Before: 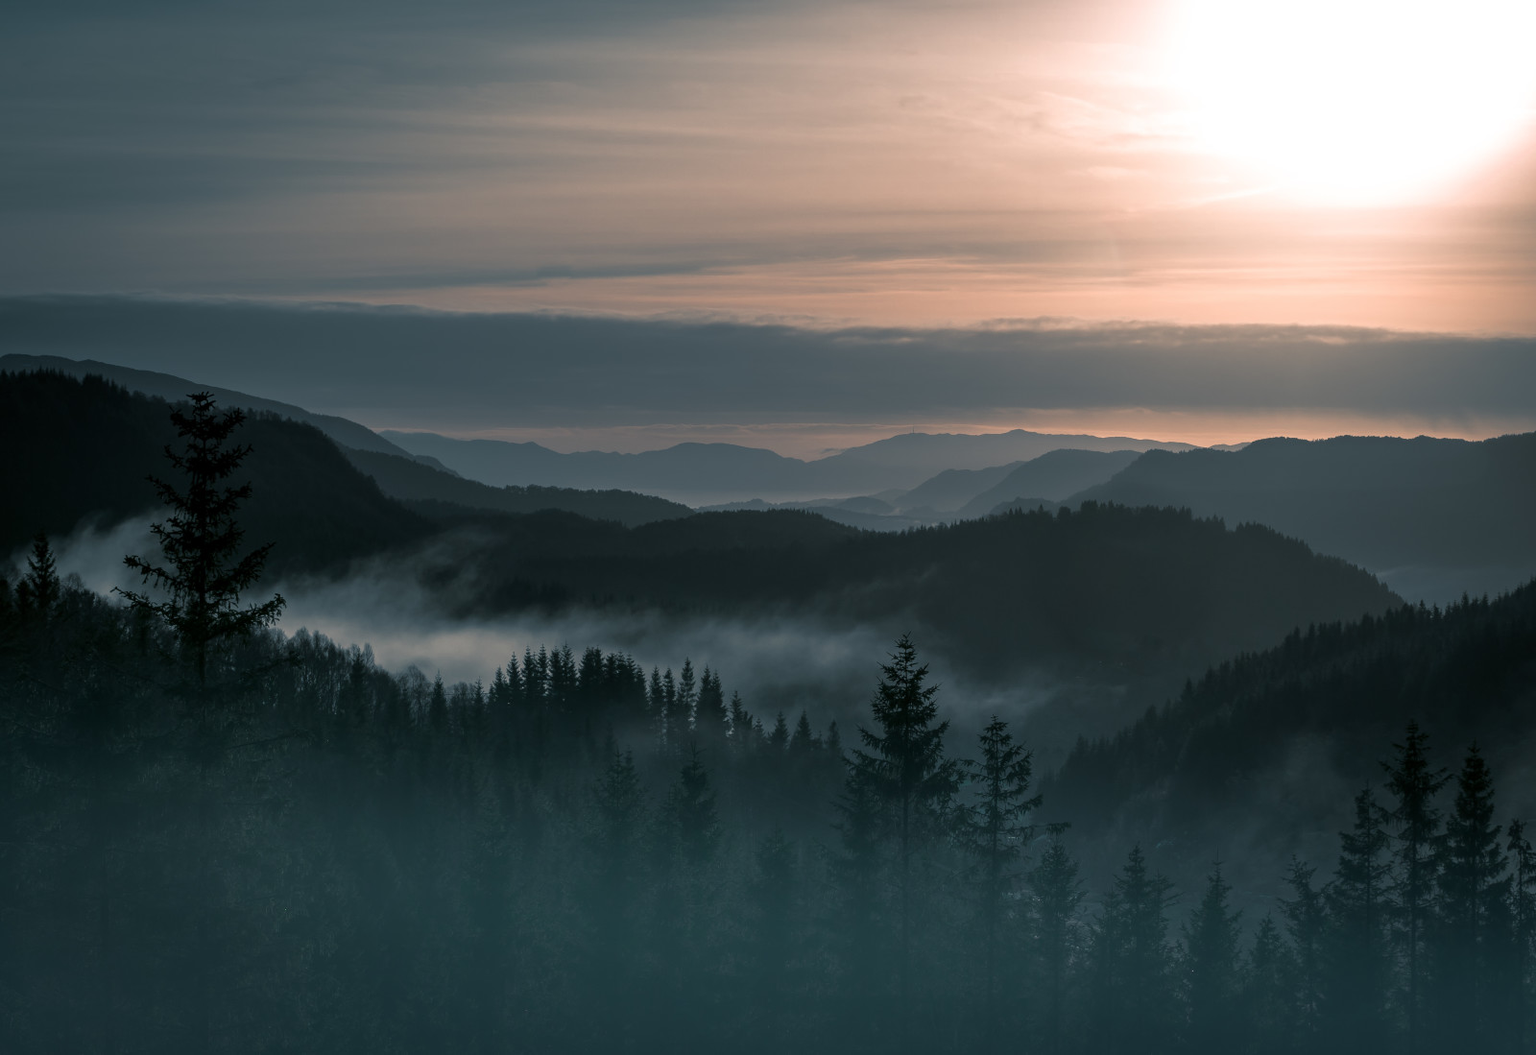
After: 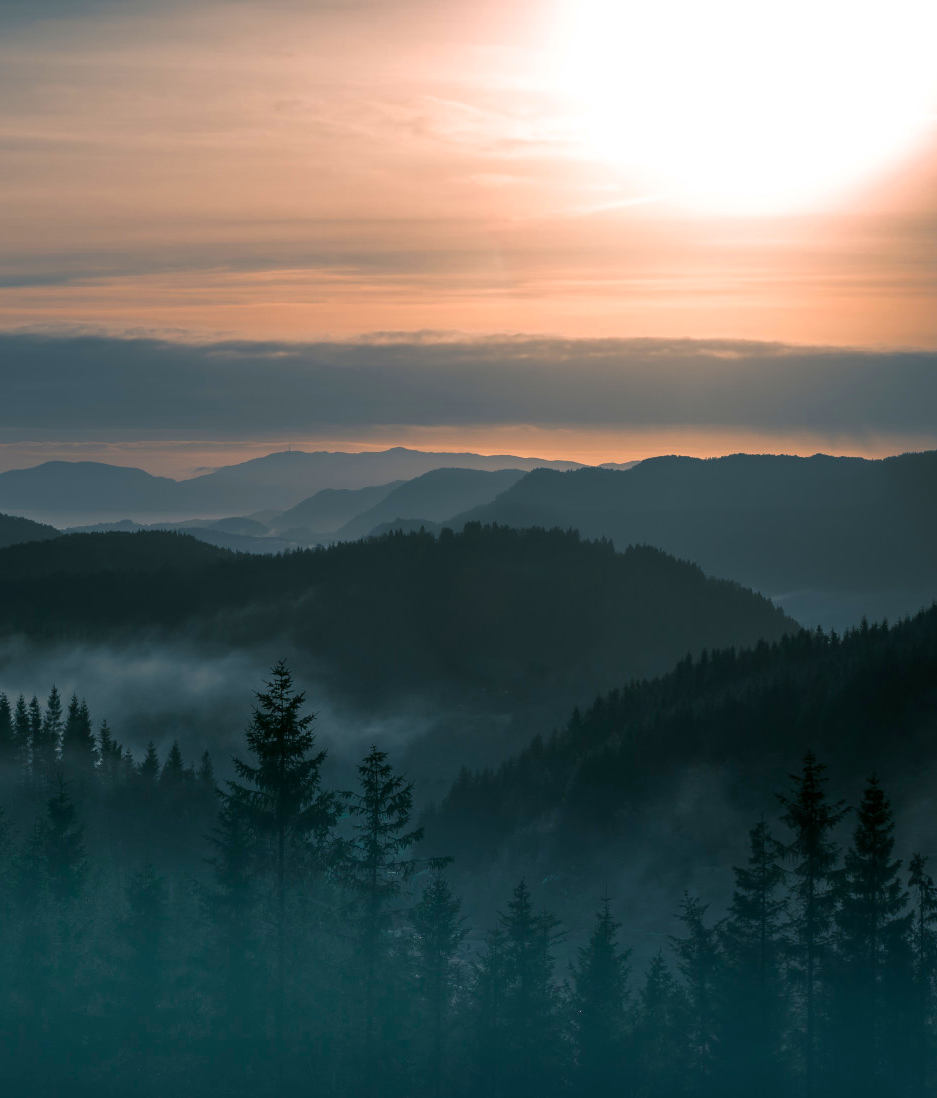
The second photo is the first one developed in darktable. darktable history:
crop: left 41.402%
color balance rgb: linear chroma grading › global chroma 15%, perceptual saturation grading › global saturation 30%
